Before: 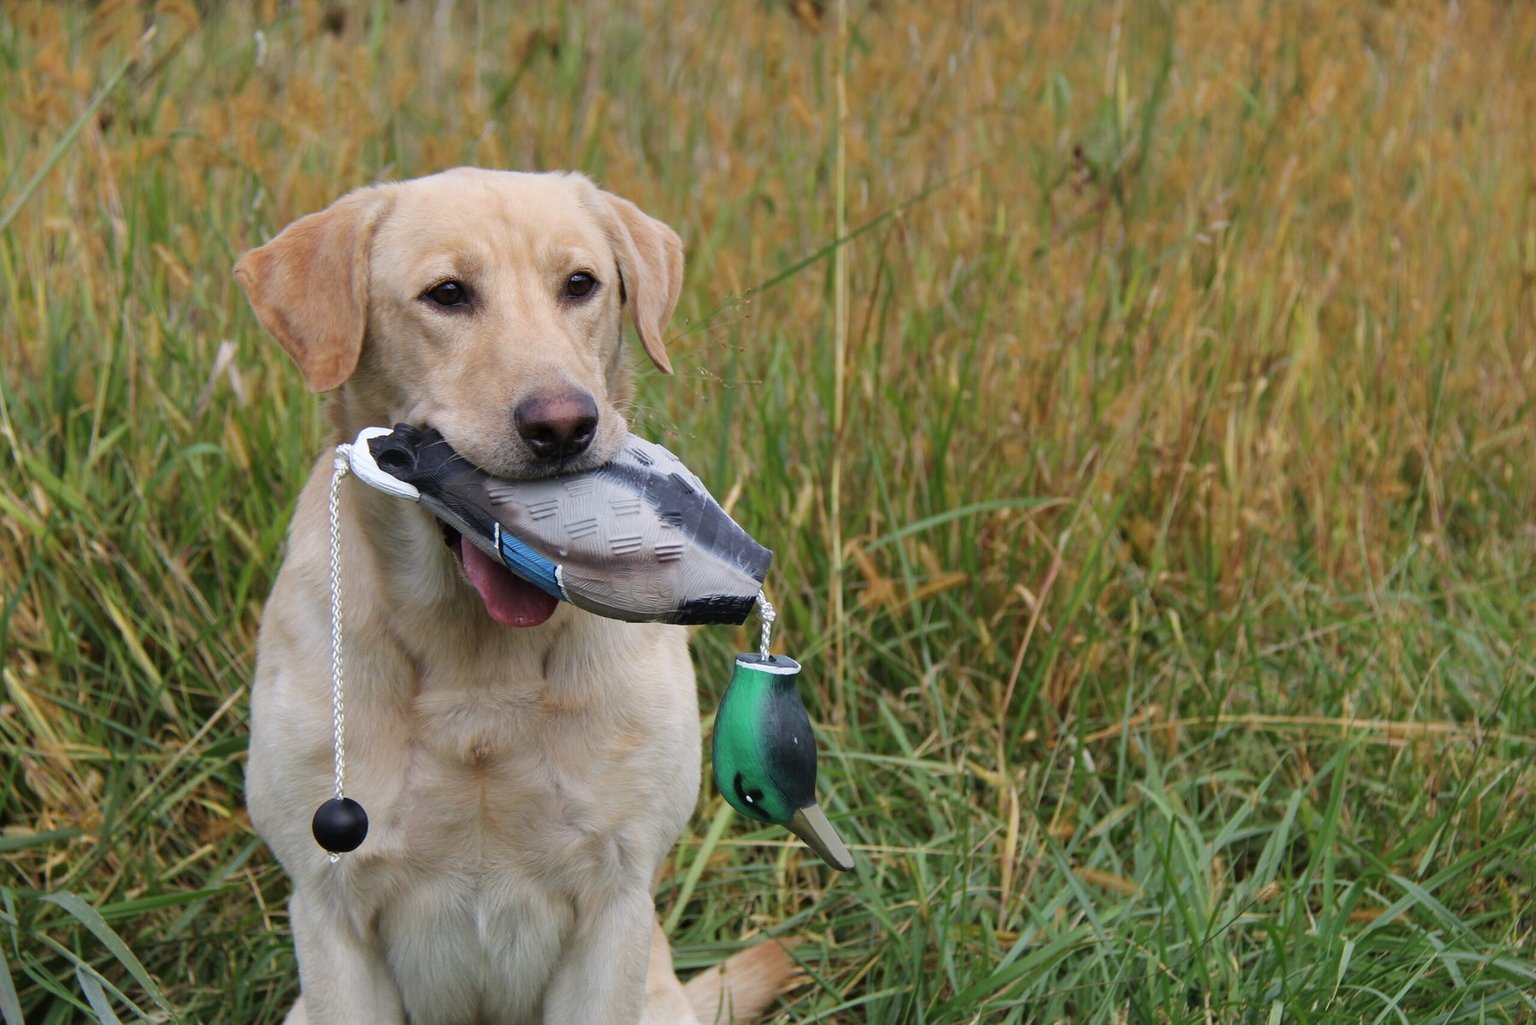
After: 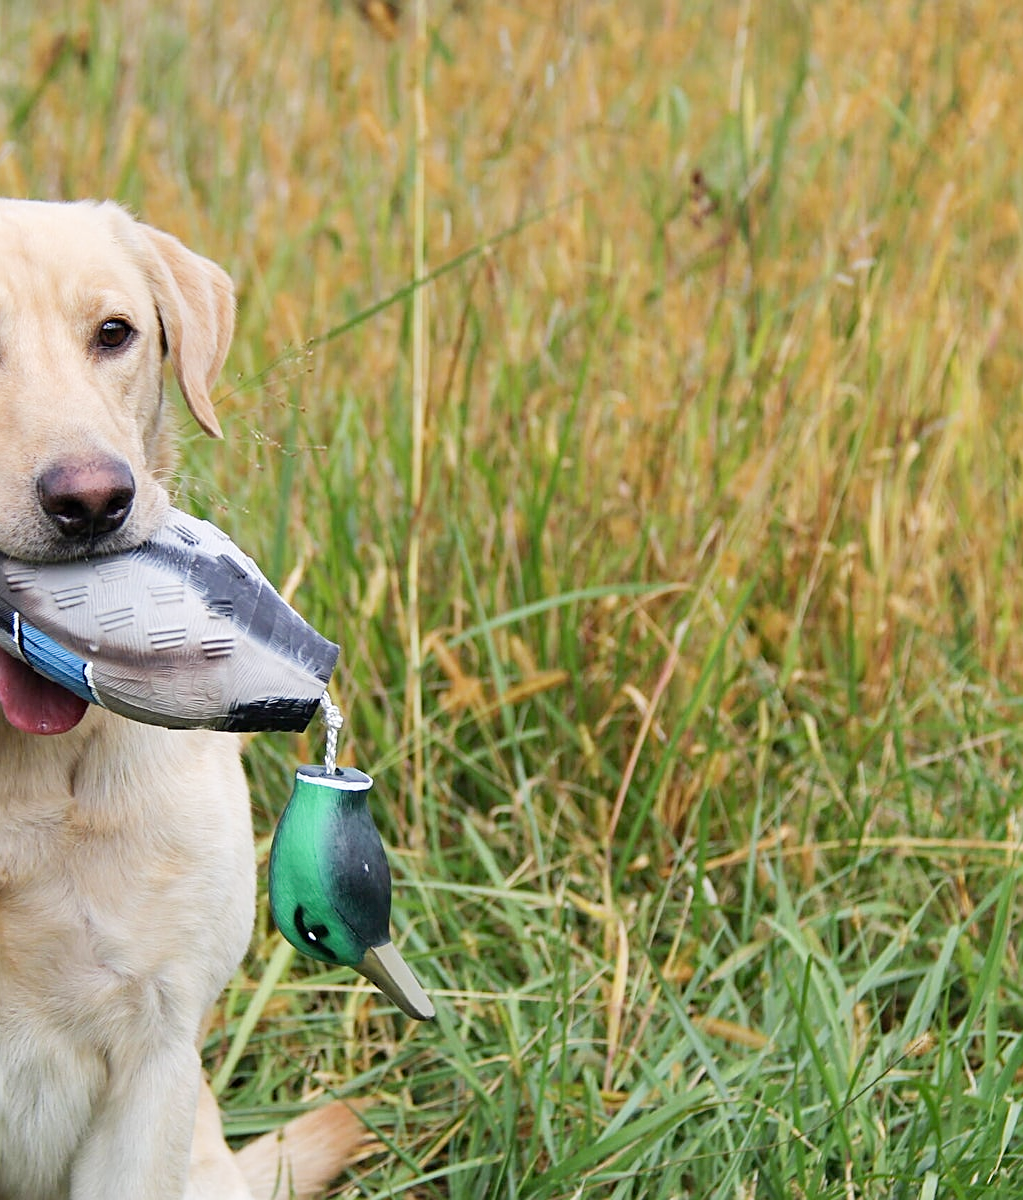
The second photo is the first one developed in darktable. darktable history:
tone equalizer: edges refinement/feathering 500, mask exposure compensation -1.57 EV, preserve details no
tone curve: curves: ch0 [(0, 0) (0.004, 0.001) (0.133, 0.151) (0.325, 0.399) (0.475, 0.579) (0.832, 0.902) (1, 1)], preserve colors none
crop: left 31.45%, top 0.001%, right 11.679%
sharpen: on, module defaults
exposure: exposure 0.201 EV, compensate highlight preservation false
